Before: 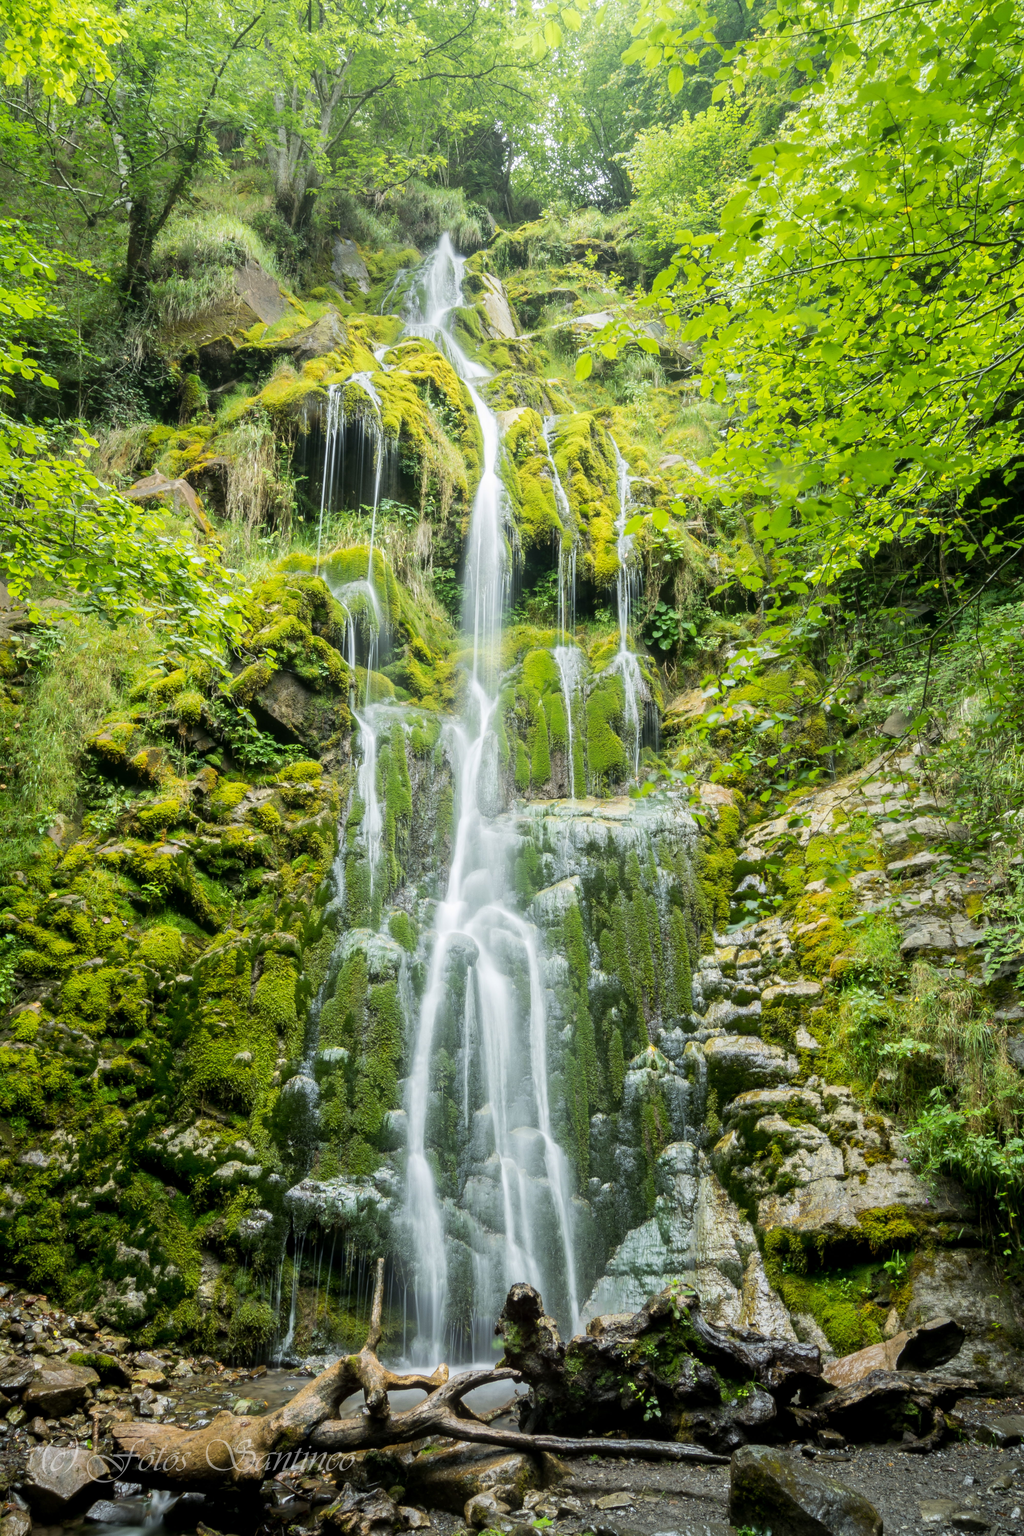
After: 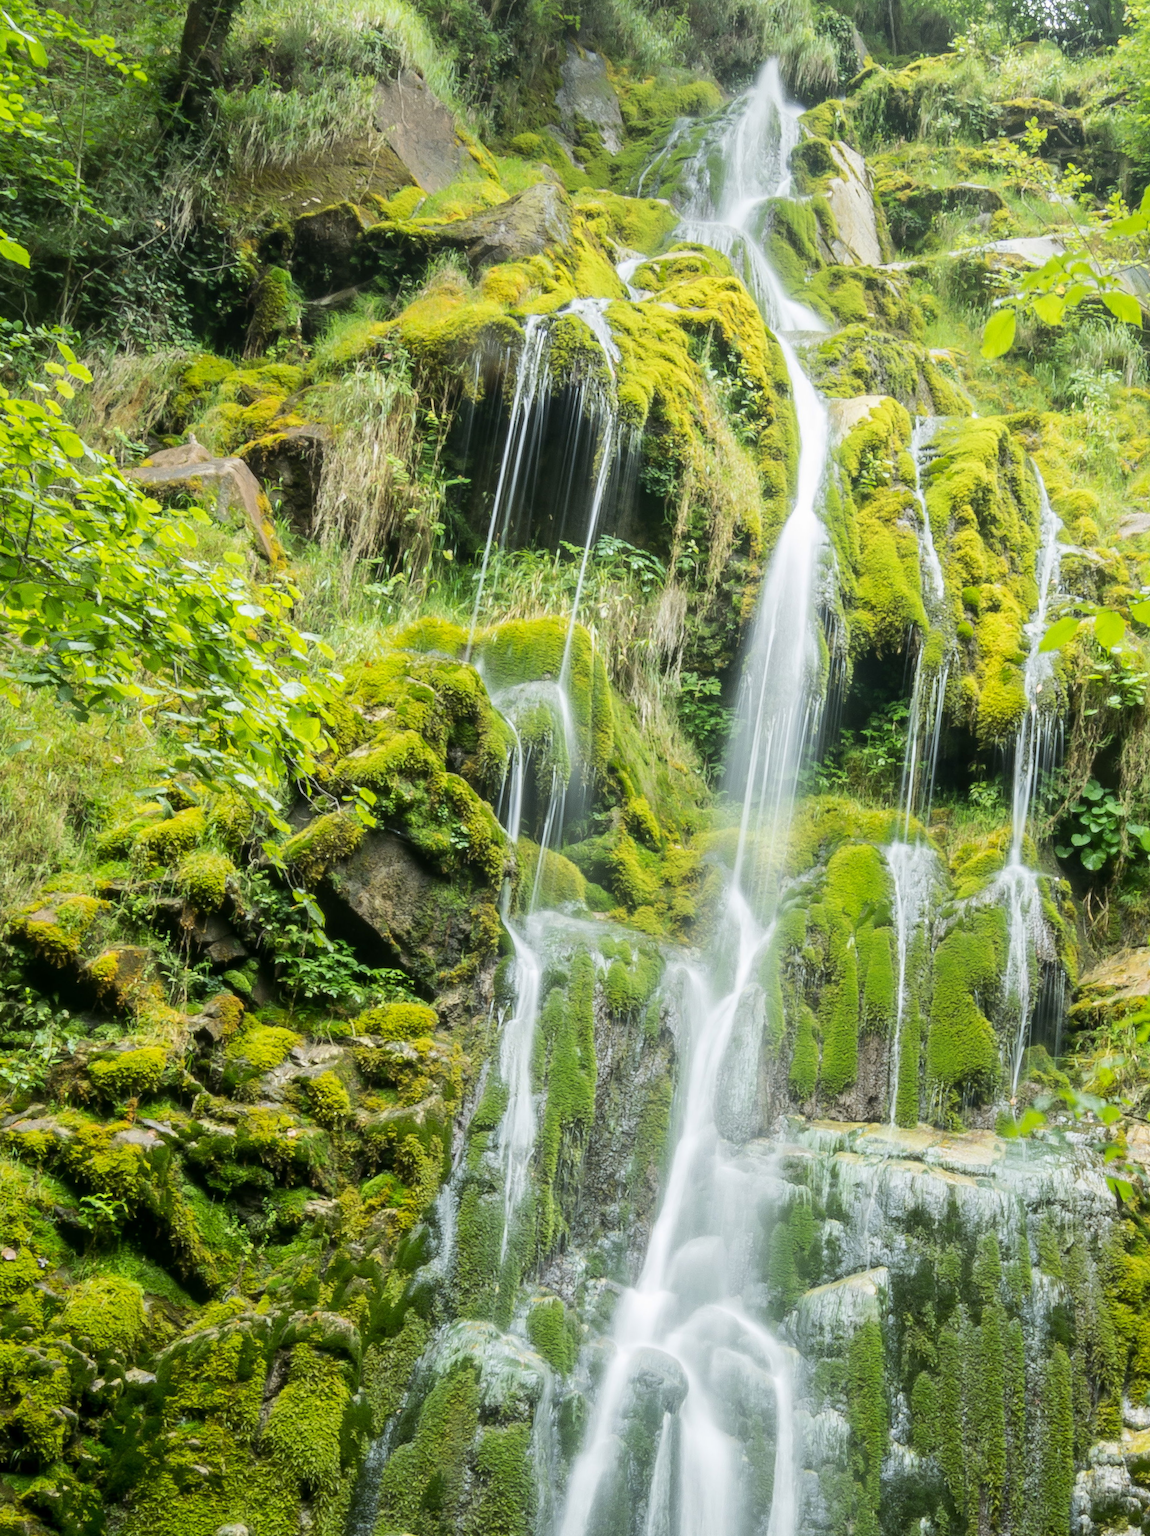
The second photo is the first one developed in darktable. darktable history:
crop and rotate: angle -6.3°, left 1.972%, top 6.951%, right 27.668%, bottom 30.43%
